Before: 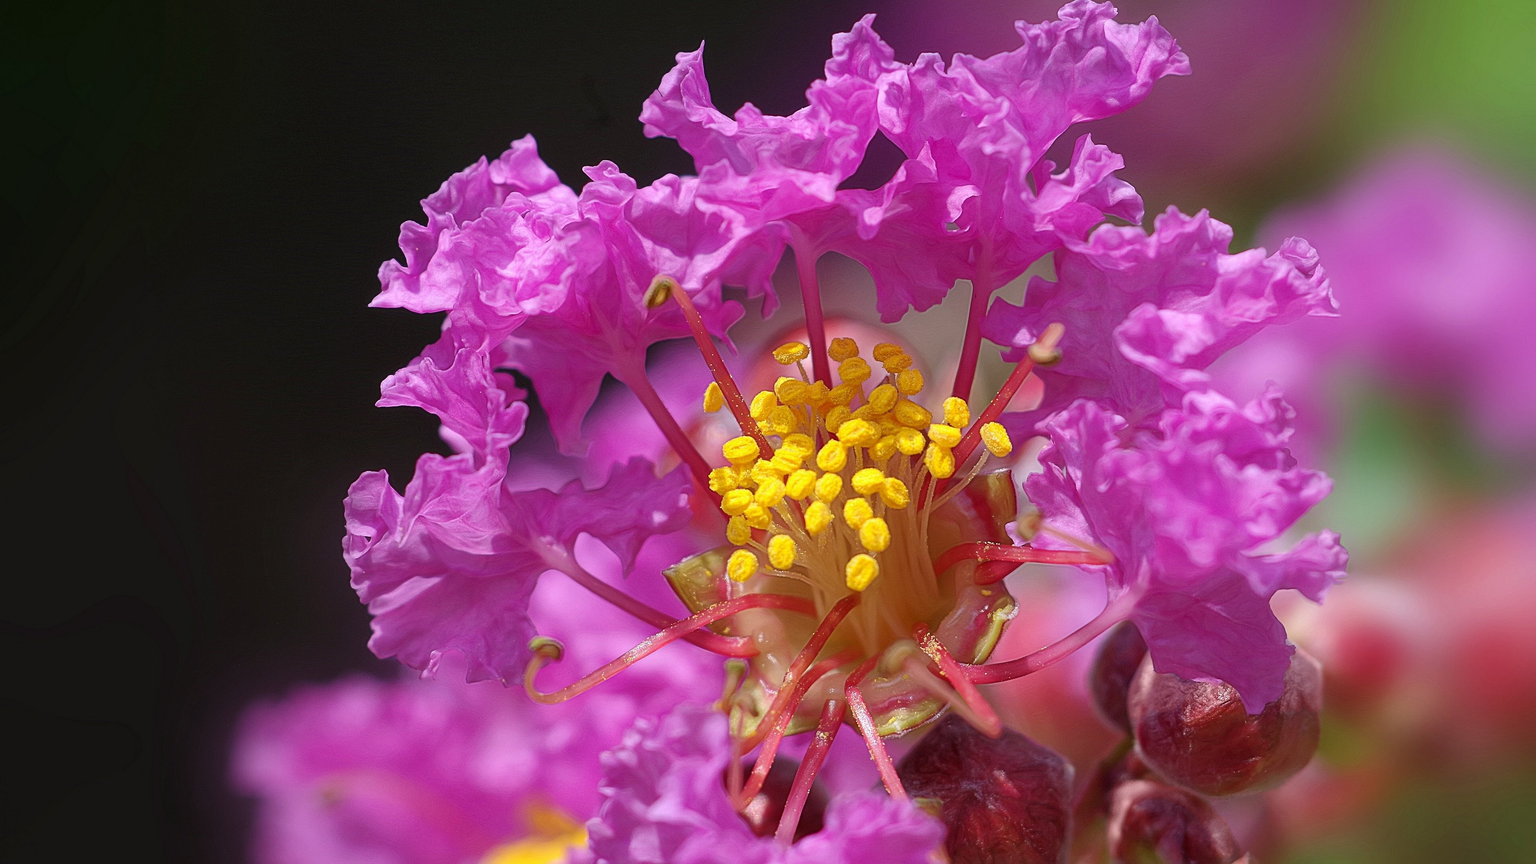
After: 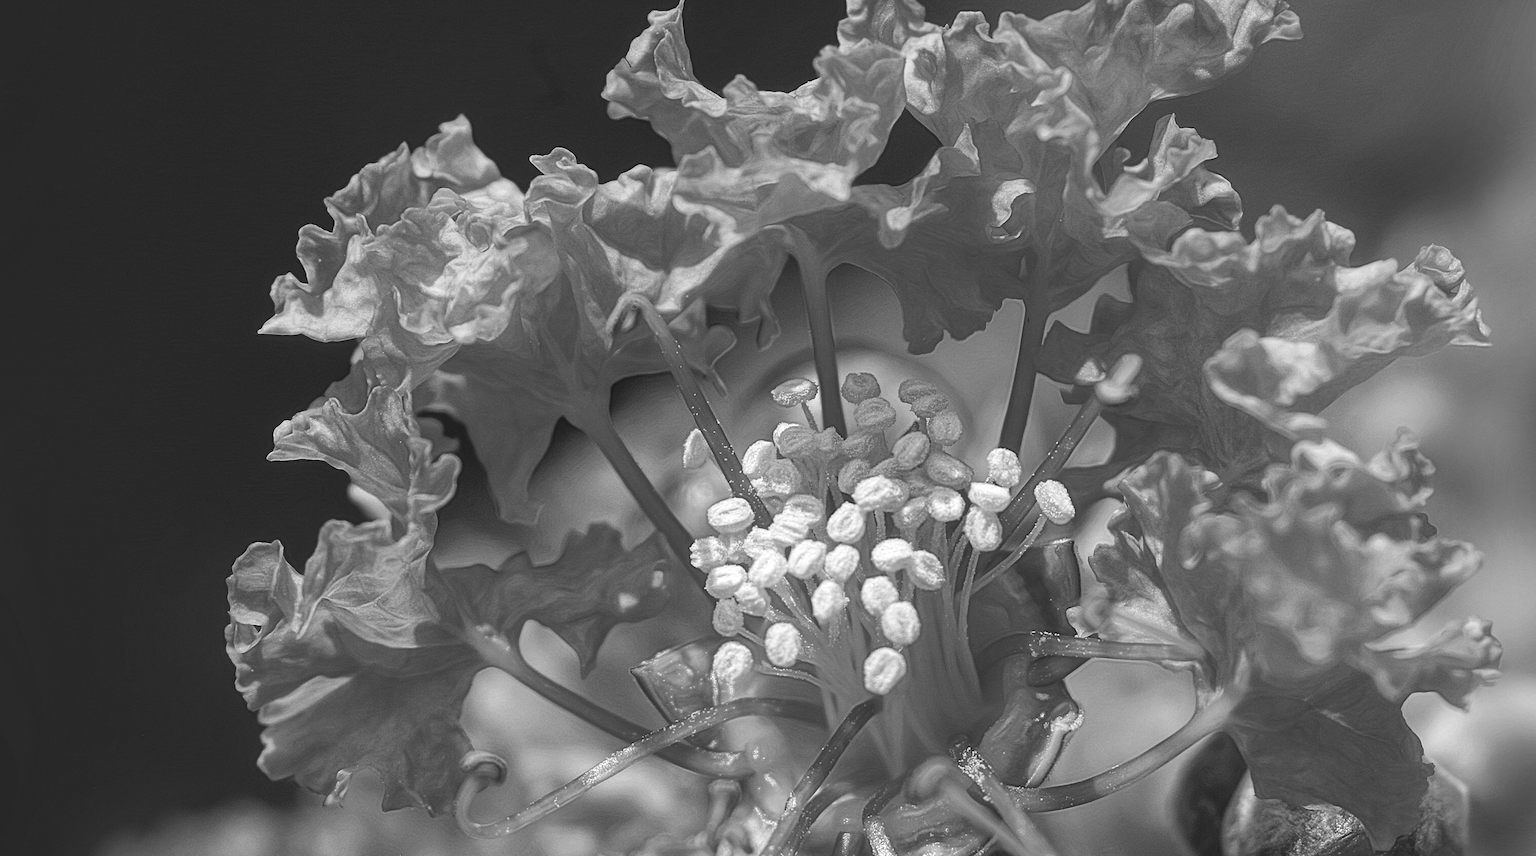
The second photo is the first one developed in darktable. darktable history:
tone equalizer: on, module defaults
monochrome: a 16.01, b -2.65, highlights 0.52
local contrast: highlights 99%, shadows 86%, detail 160%, midtone range 0.2
color balance rgb: shadows lift › chroma 3%, shadows lift › hue 280.8°, power › hue 330°, highlights gain › chroma 3%, highlights gain › hue 75.6°, global offset › luminance 1.5%, perceptual saturation grading › global saturation 20%, perceptual saturation grading › highlights -25%, perceptual saturation grading › shadows 50%, global vibrance 30%
crop and rotate: left 10.77%, top 5.1%, right 10.41%, bottom 16.76%
